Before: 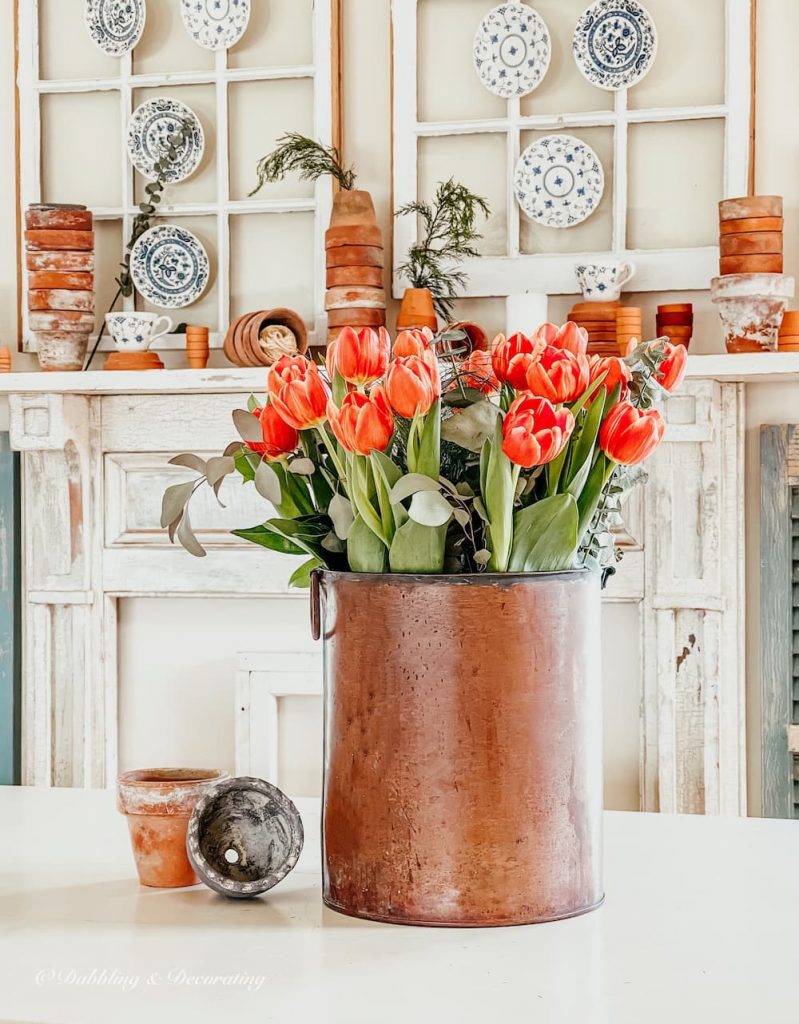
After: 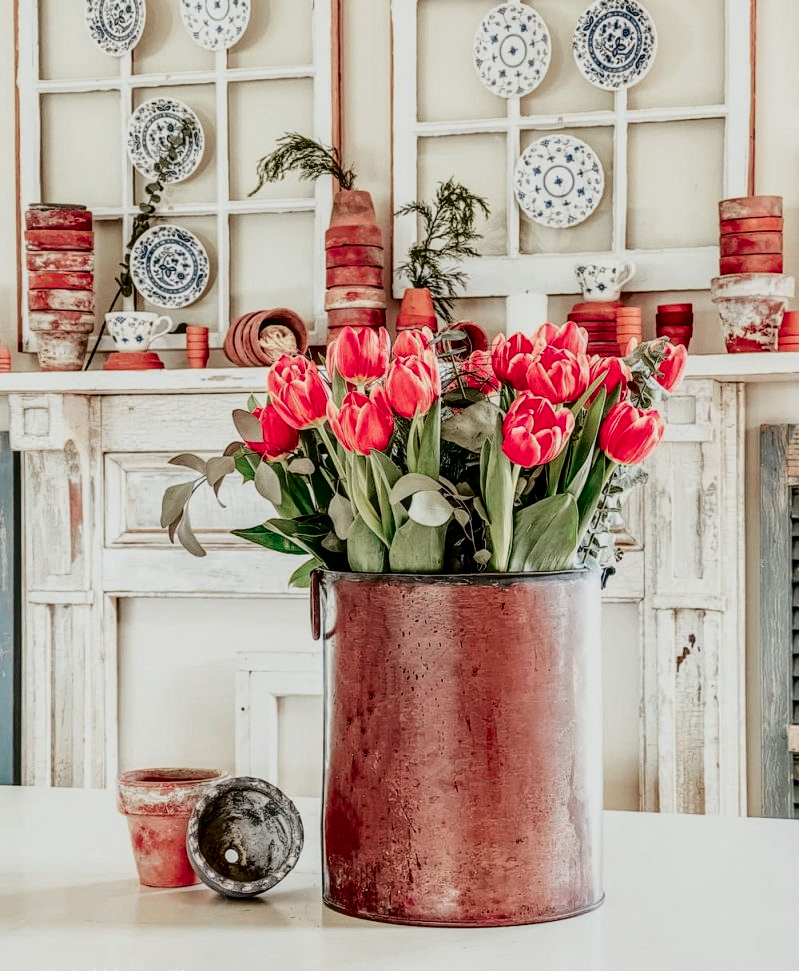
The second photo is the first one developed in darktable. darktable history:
tone curve: curves: ch0 [(0, 0.009) (0.105, 0.054) (0.195, 0.132) (0.289, 0.278) (0.384, 0.391) (0.513, 0.53) (0.66, 0.667) (0.895, 0.863) (1, 0.919)]; ch1 [(0, 0) (0.161, 0.092) (0.35, 0.33) (0.403, 0.395) (0.456, 0.469) (0.502, 0.499) (0.519, 0.514) (0.576, 0.584) (0.642, 0.658) (0.701, 0.742) (1, 0.942)]; ch2 [(0, 0) (0.371, 0.362) (0.437, 0.437) (0.501, 0.5) (0.53, 0.528) (0.569, 0.564) (0.619, 0.58) (0.883, 0.752) (1, 0.929)], color space Lab, independent channels, preserve colors none
crop and rotate: top 0%, bottom 5.097%
local contrast: on, module defaults
contrast brightness saturation: contrast 0.07, brightness -0.13, saturation 0.06
